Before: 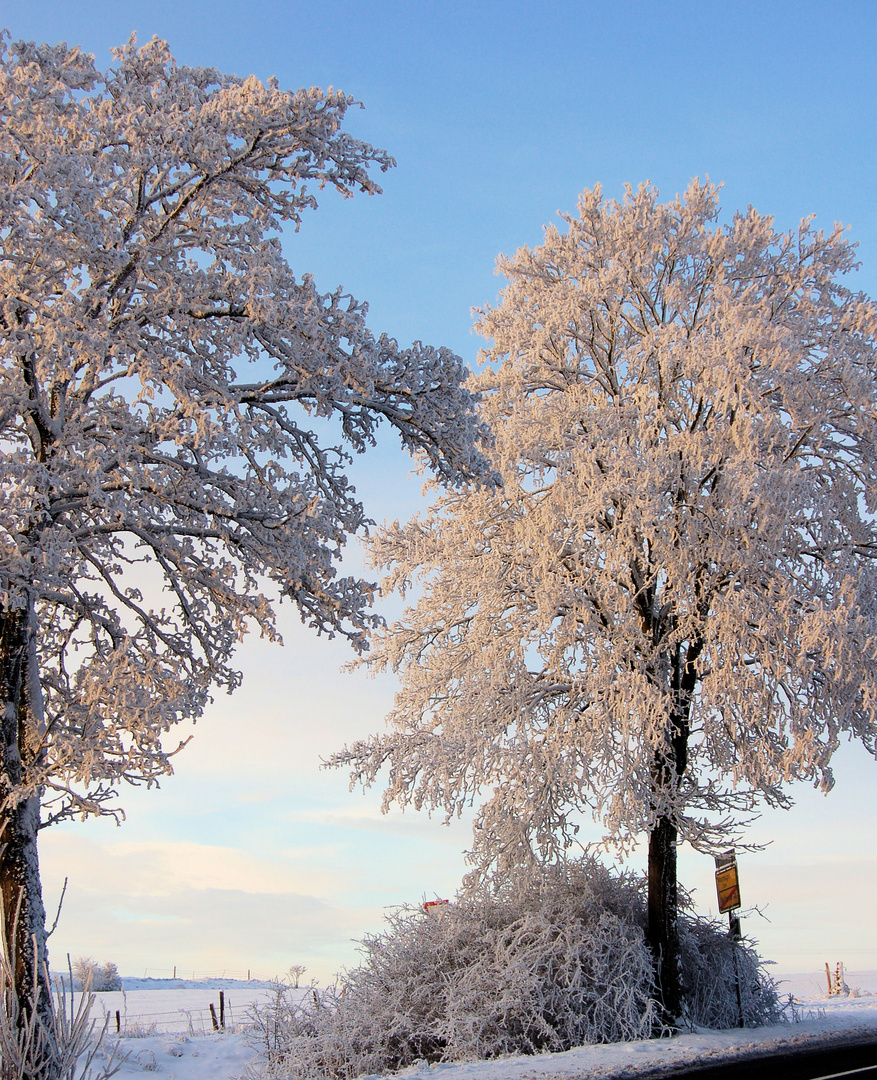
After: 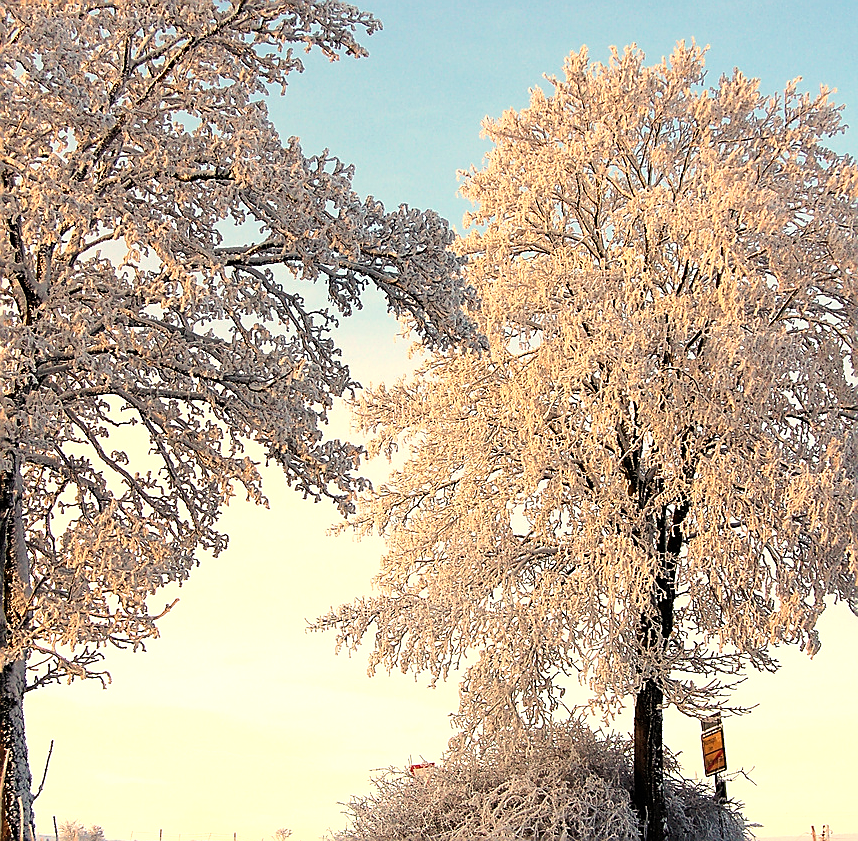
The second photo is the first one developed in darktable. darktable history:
crop and rotate: left 1.814%, top 12.818%, right 0.25%, bottom 9.225%
white balance: red 1.123, blue 0.83
exposure: black level correction 0, exposure 0.5 EV, compensate exposure bias true, compensate highlight preservation false
sharpen: radius 1.4, amount 1.25, threshold 0.7
